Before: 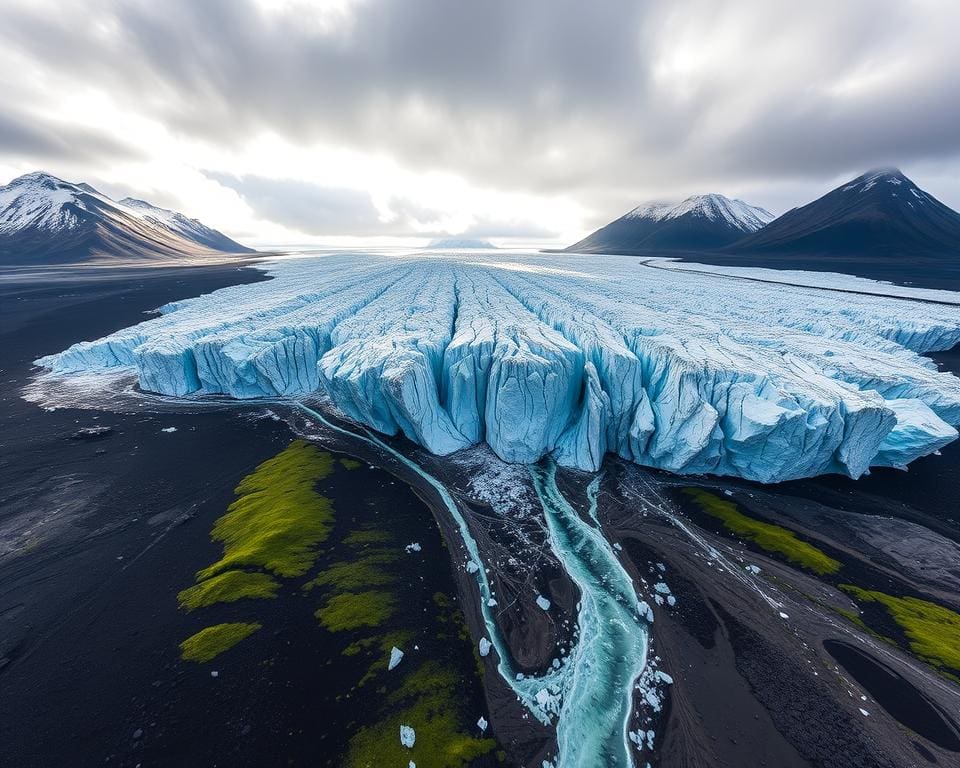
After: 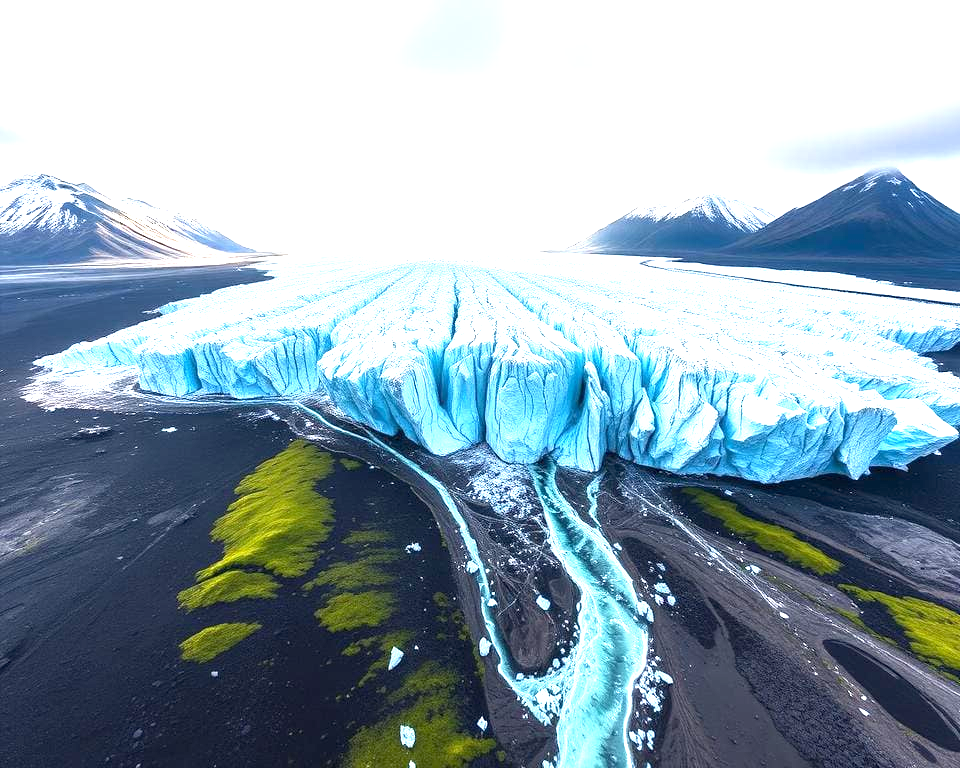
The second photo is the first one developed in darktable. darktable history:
exposure: black level correction 0.001, exposure 1.642 EV, compensate highlight preservation false
